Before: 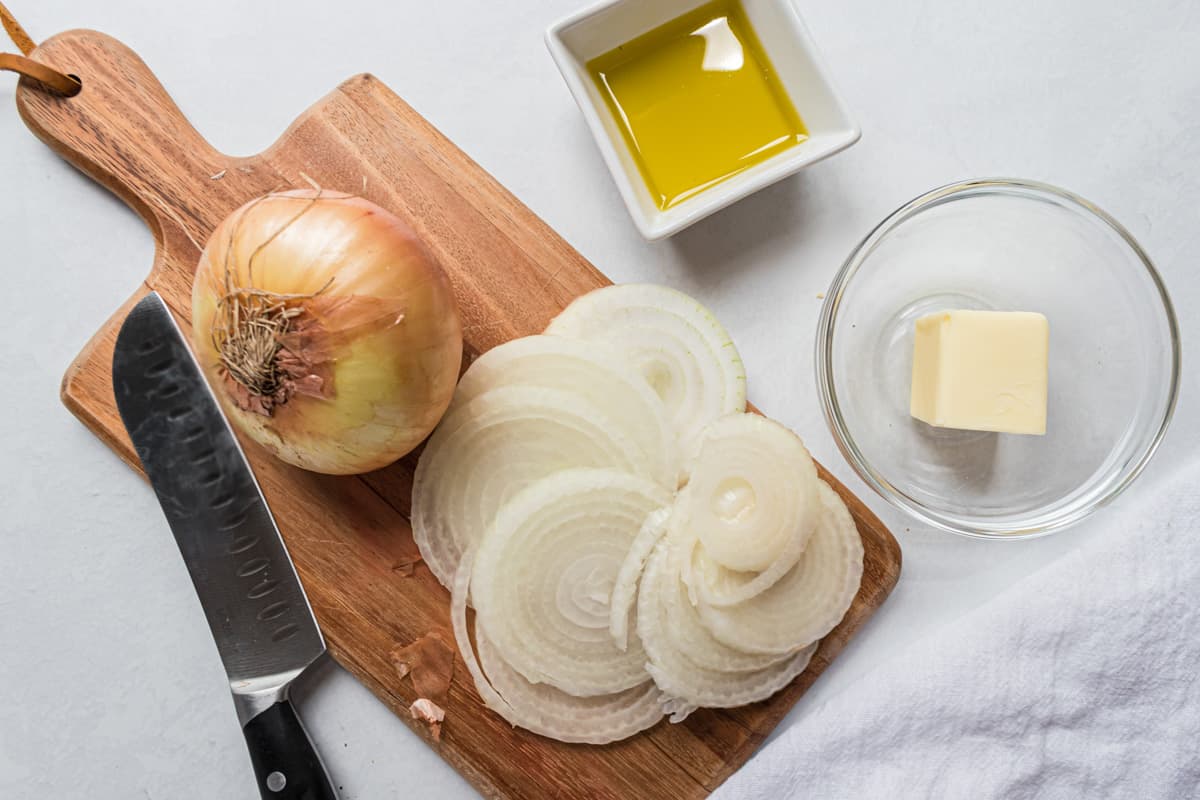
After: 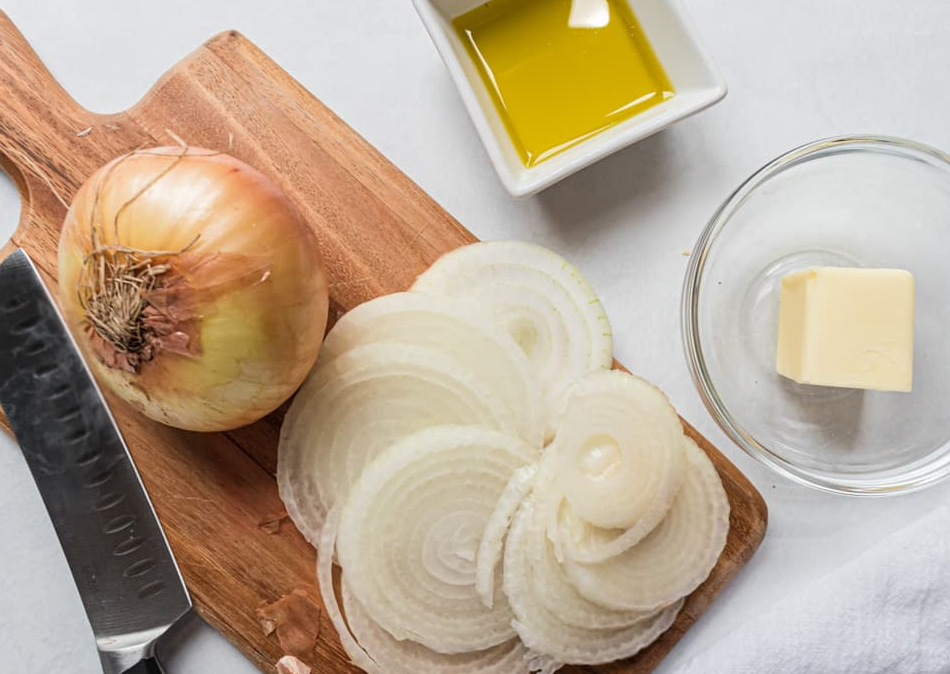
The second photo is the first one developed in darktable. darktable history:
crop: left 11.225%, top 5.381%, right 9.565%, bottom 10.314%
vignetting: fall-off start 100%, brightness 0.05, saturation 0
